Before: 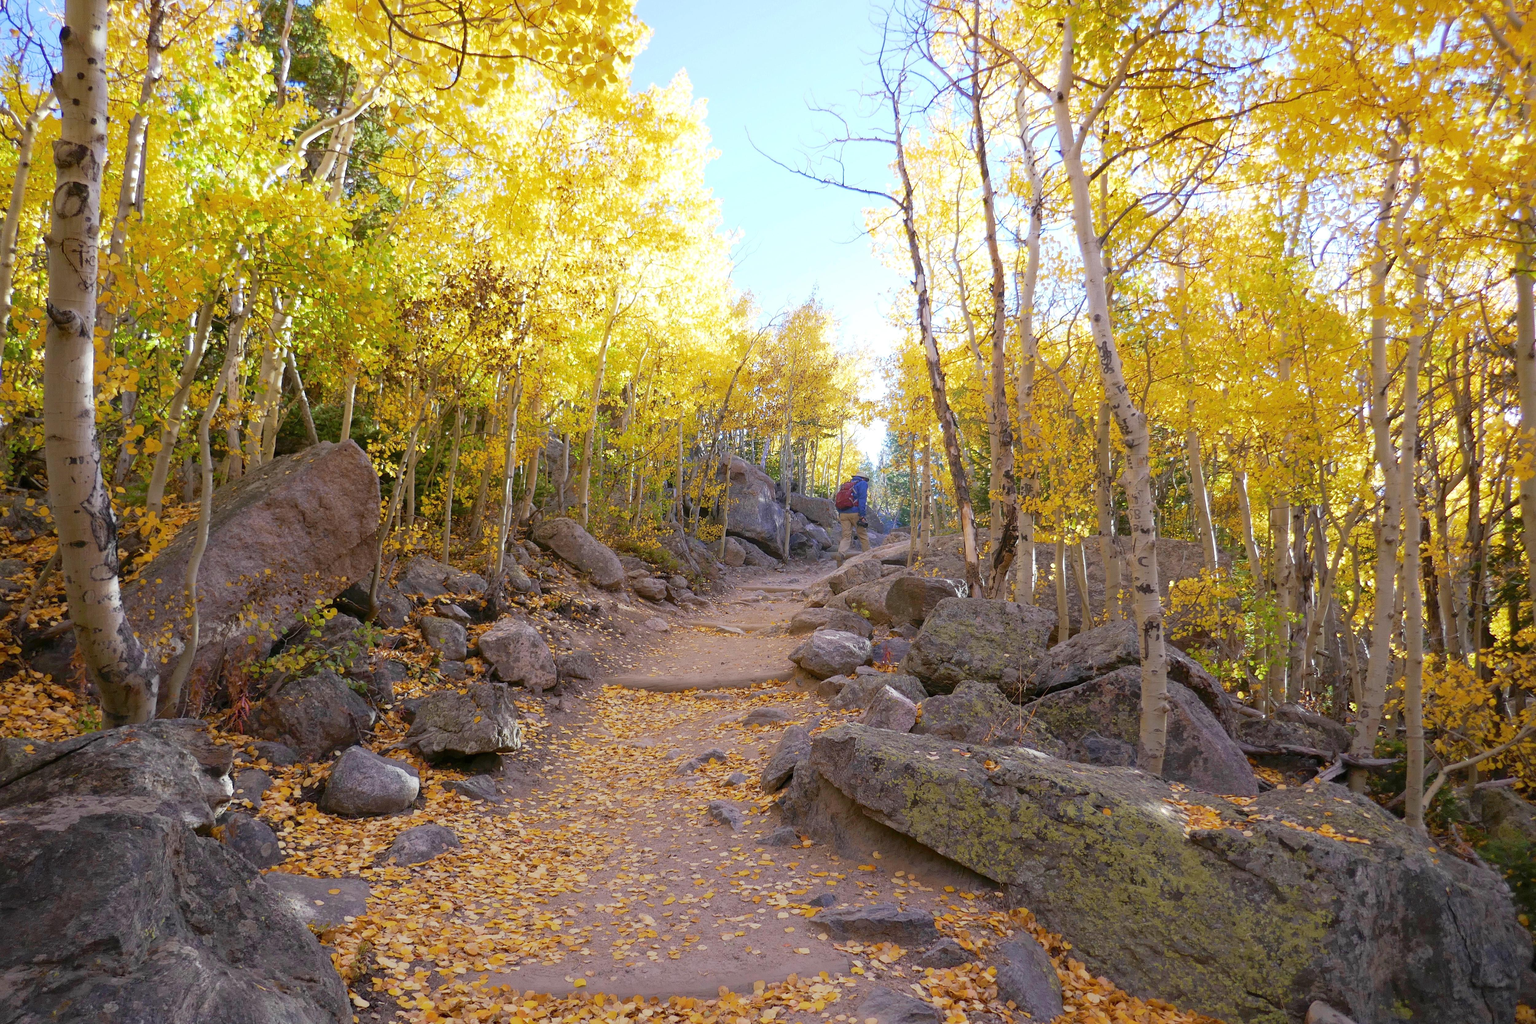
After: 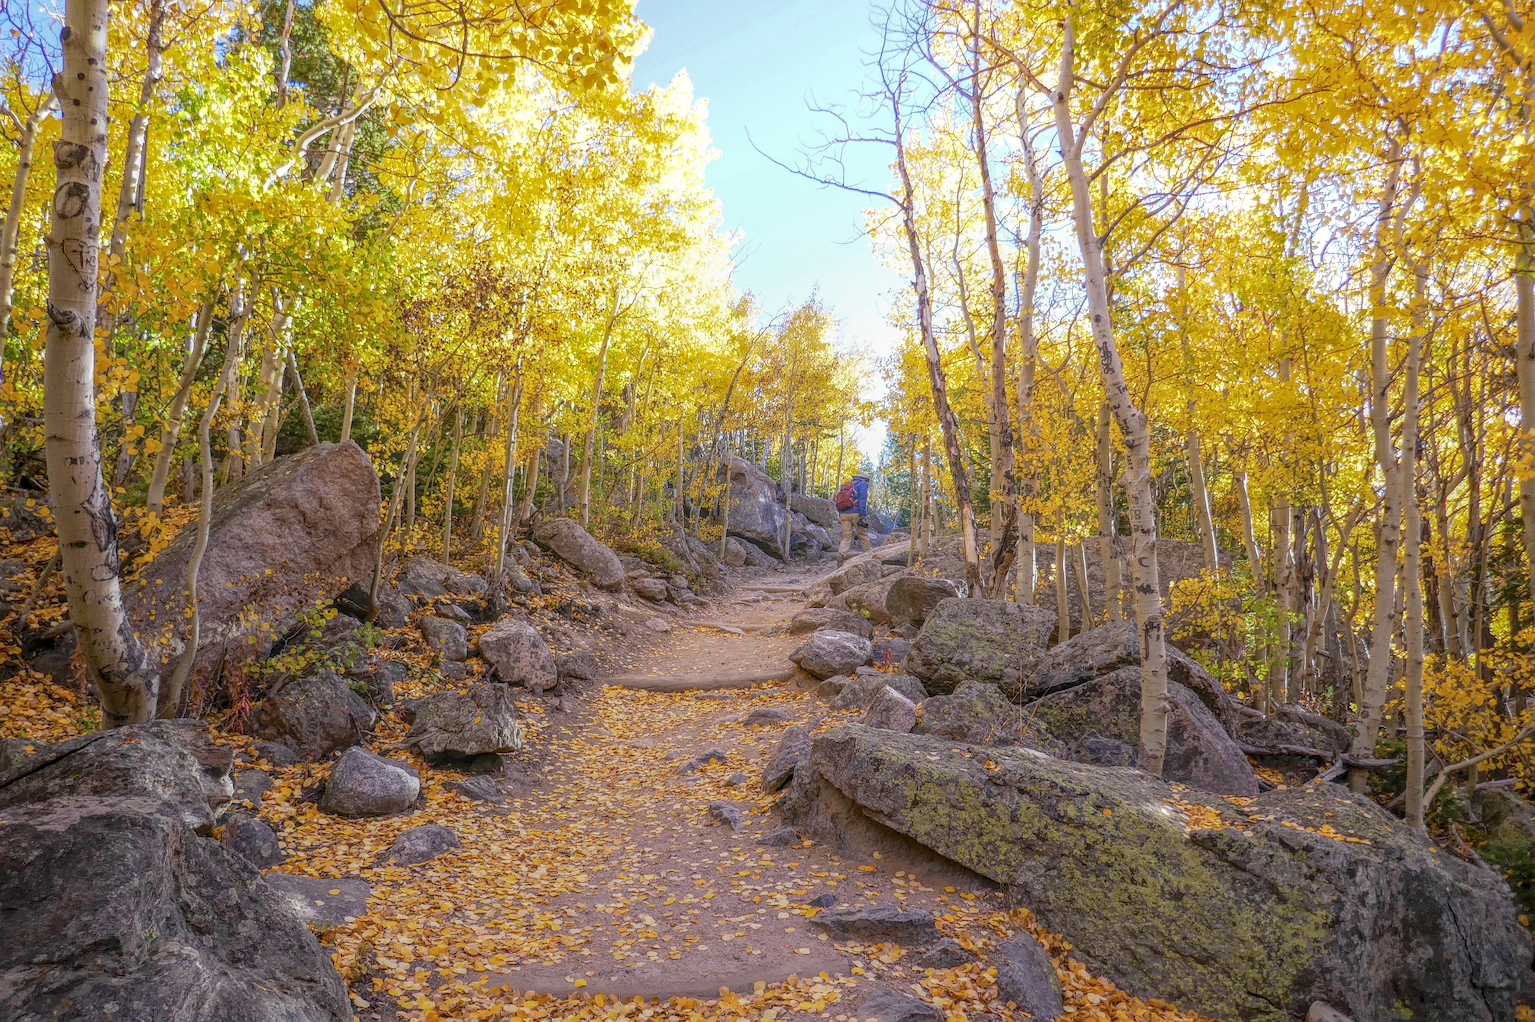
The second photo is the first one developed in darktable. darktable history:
local contrast: highlights 20%, shadows 31%, detail 199%, midtone range 0.2
crop: bottom 0.064%
sharpen: on, module defaults
